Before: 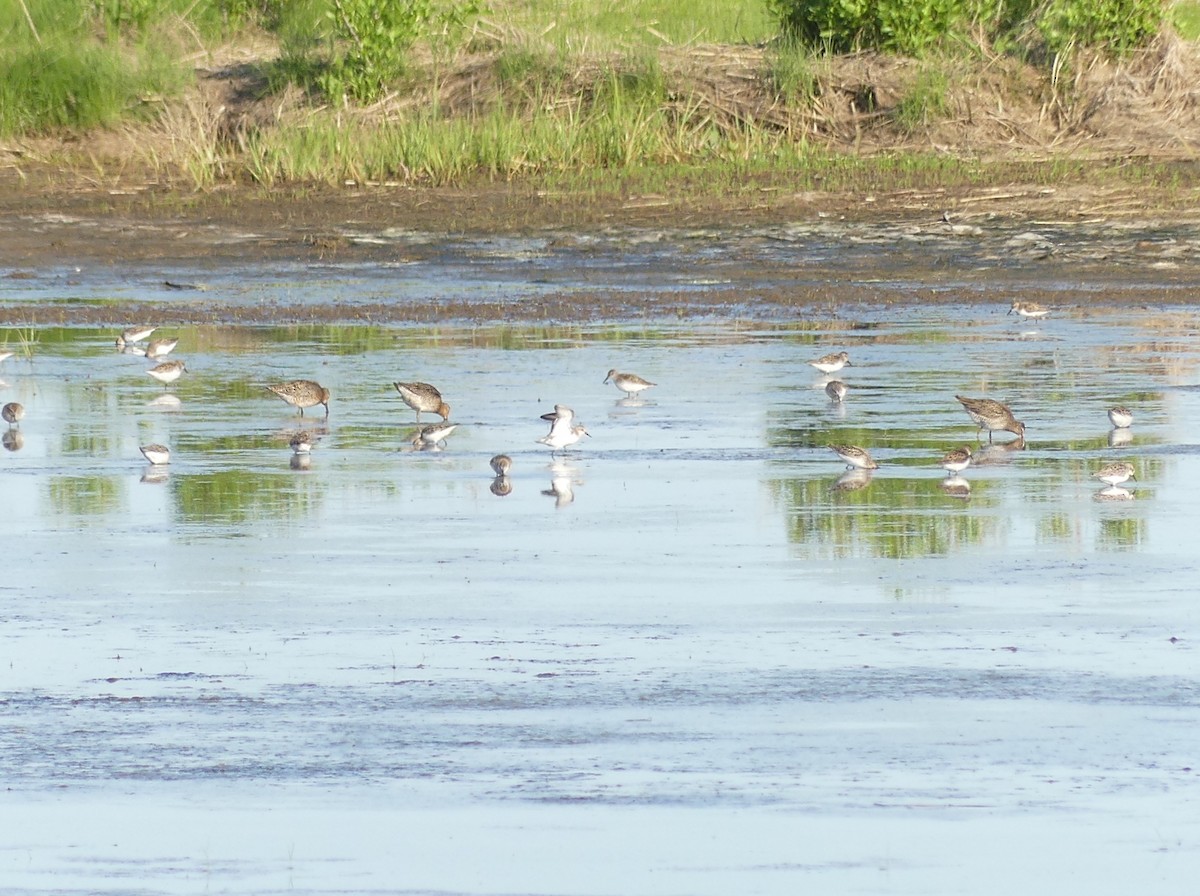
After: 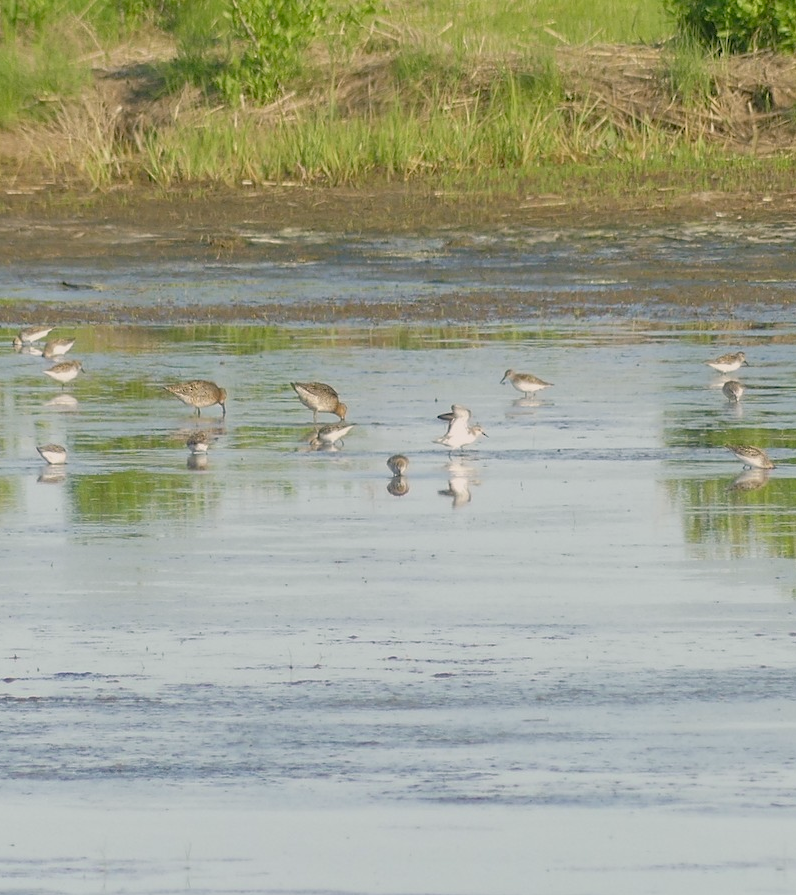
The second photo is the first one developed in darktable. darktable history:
tone equalizer: -8 EV 0.283 EV, -7 EV 0.379 EV, -6 EV 0.392 EV, -5 EV 0.277 EV, -3 EV -0.26 EV, -2 EV -0.406 EV, -1 EV -0.44 EV, +0 EV -0.279 EV, edges refinement/feathering 500, mask exposure compensation -1.57 EV, preserve details no
color correction: highlights a* 4.61, highlights b* 4.94, shadows a* -6.92, shadows b* 5.03
crop and rotate: left 8.608%, right 25.022%
